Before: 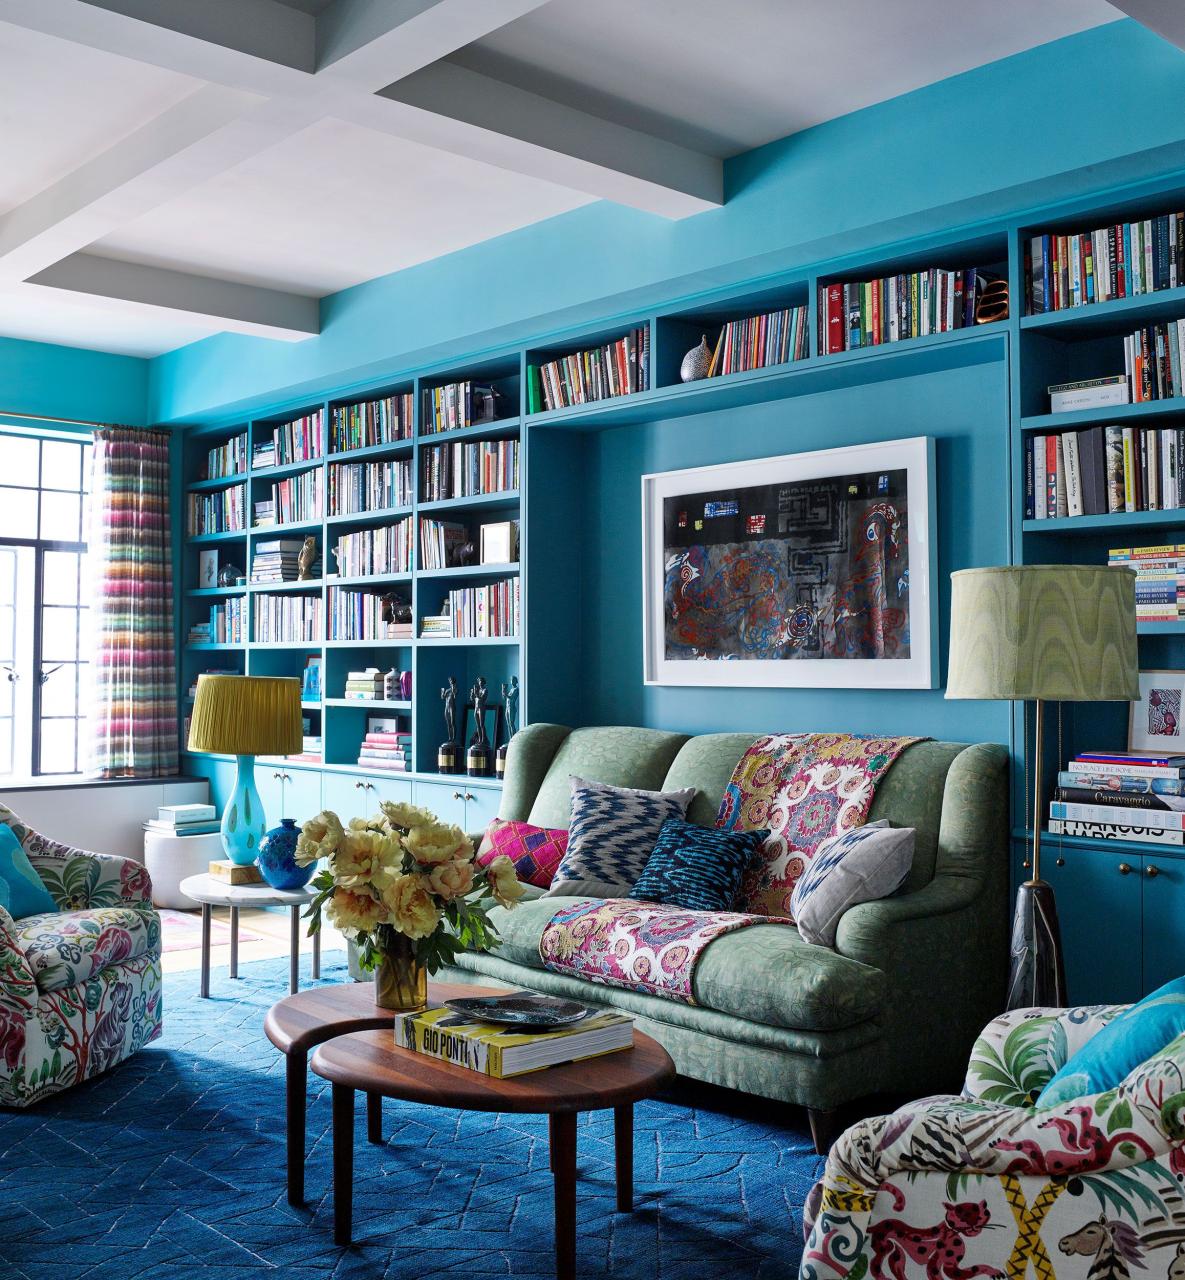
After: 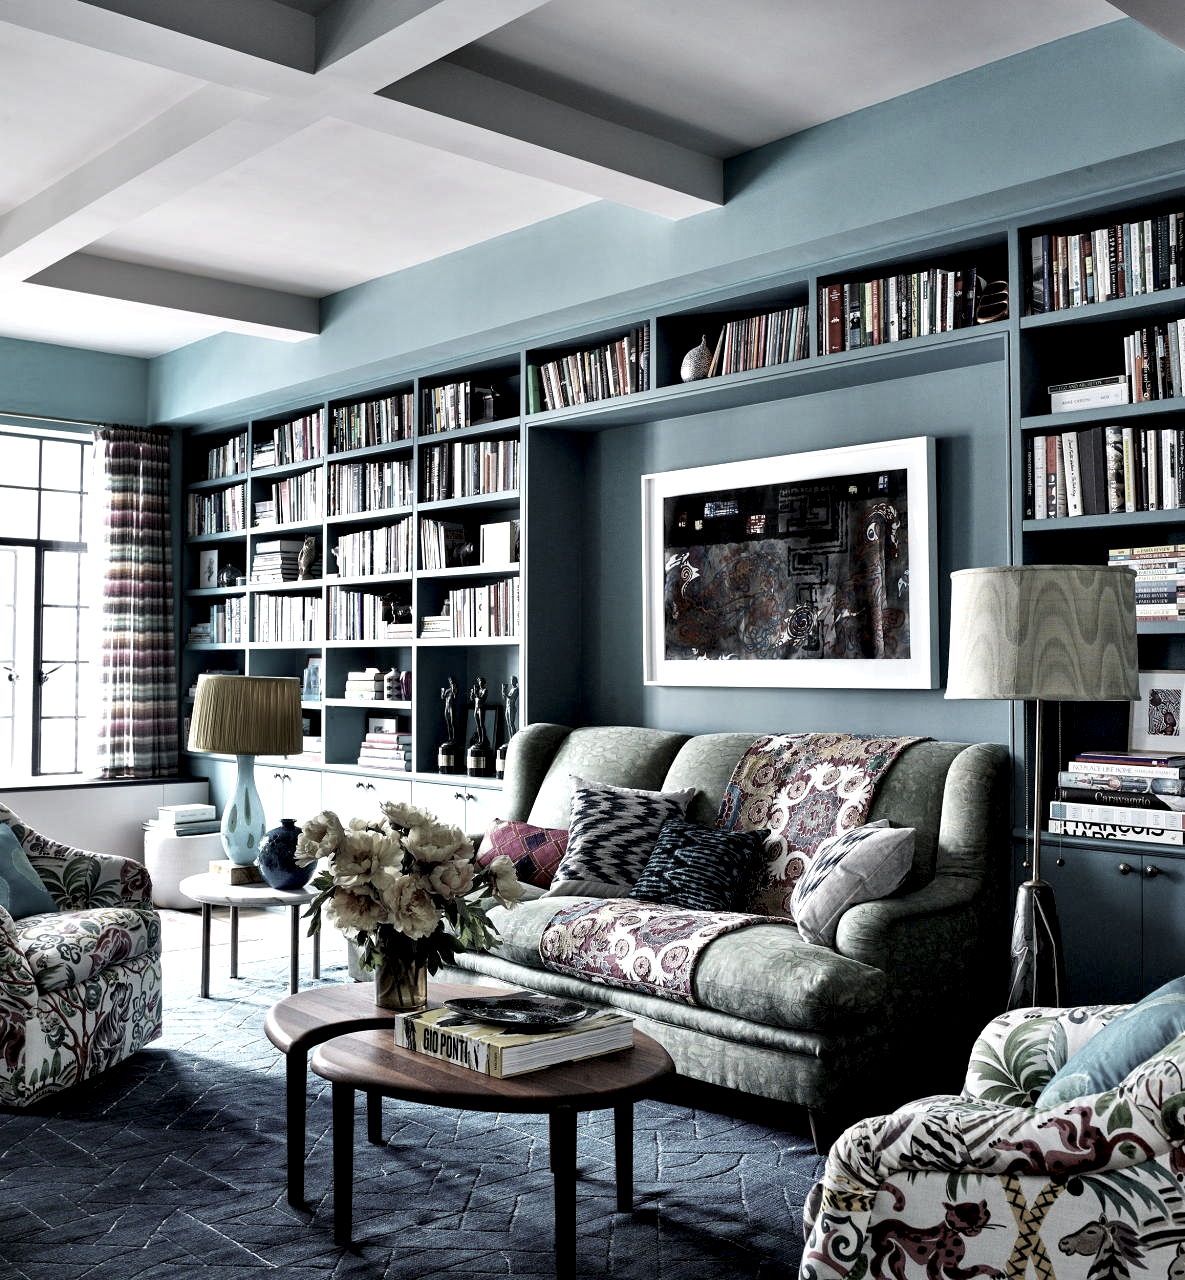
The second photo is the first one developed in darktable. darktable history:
color correction: saturation 0.3
contrast equalizer: octaves 7, y [[0.6 ×6], [0.55 ×6], [0 ×6], [0 ×6], [0 ×6]]
